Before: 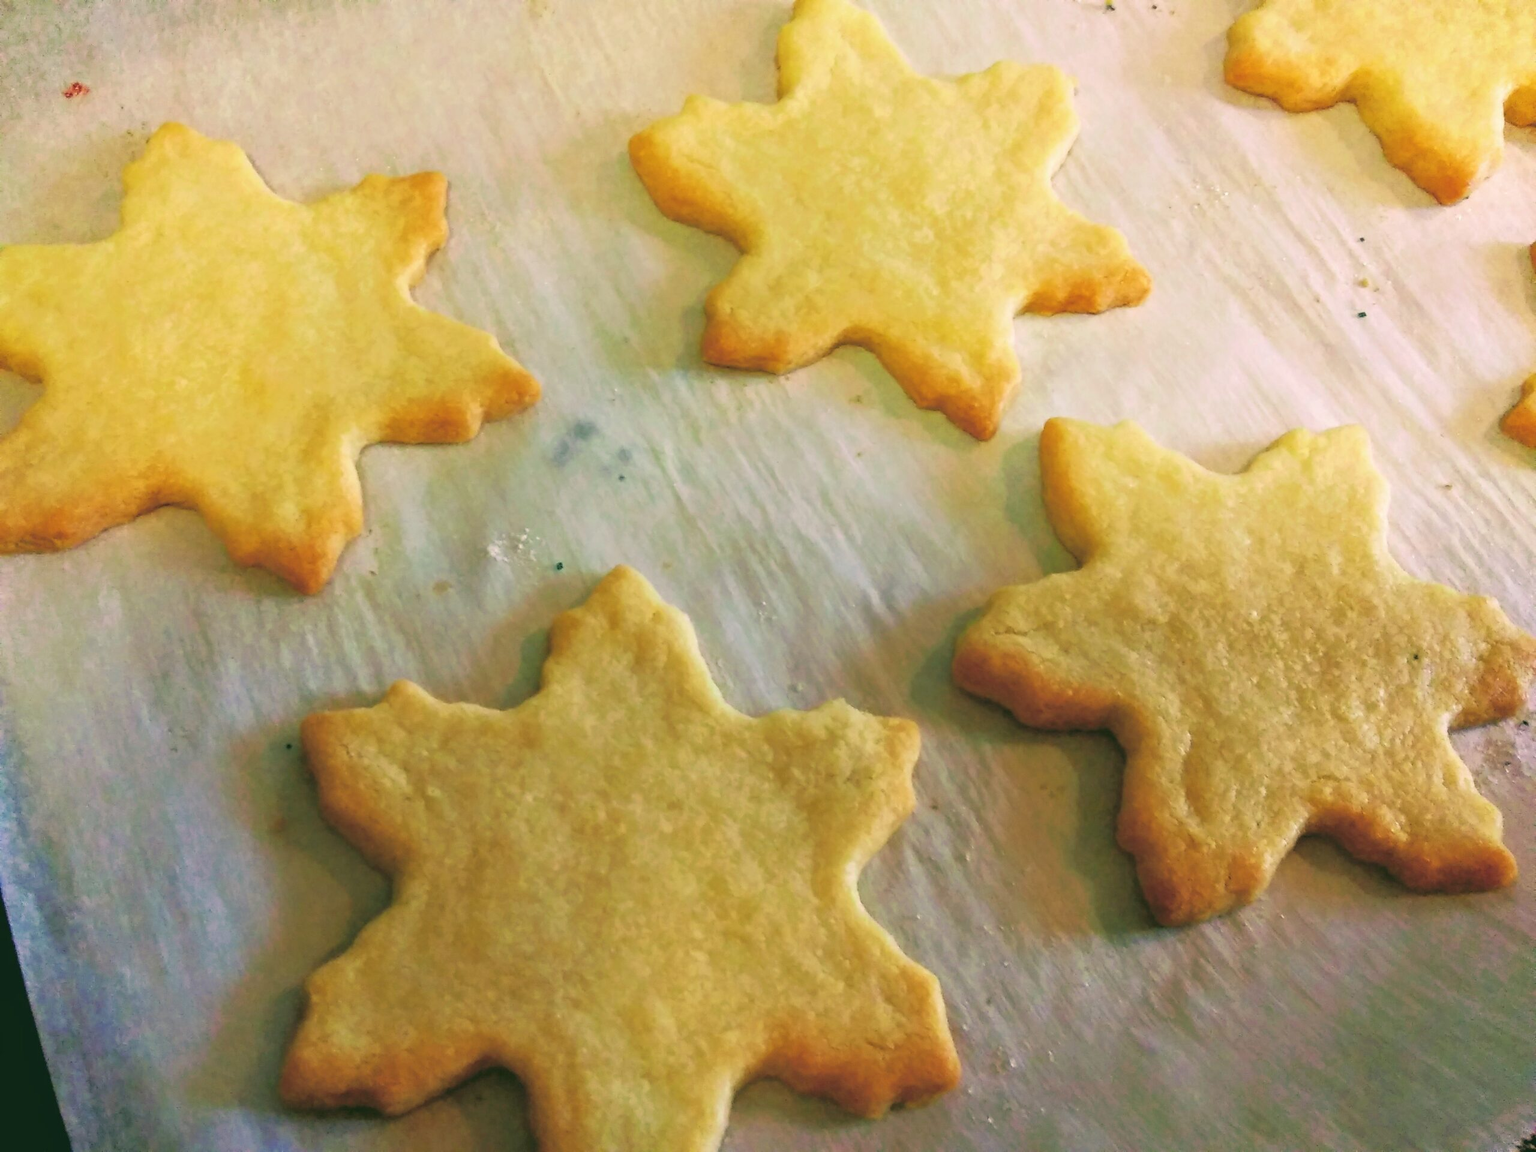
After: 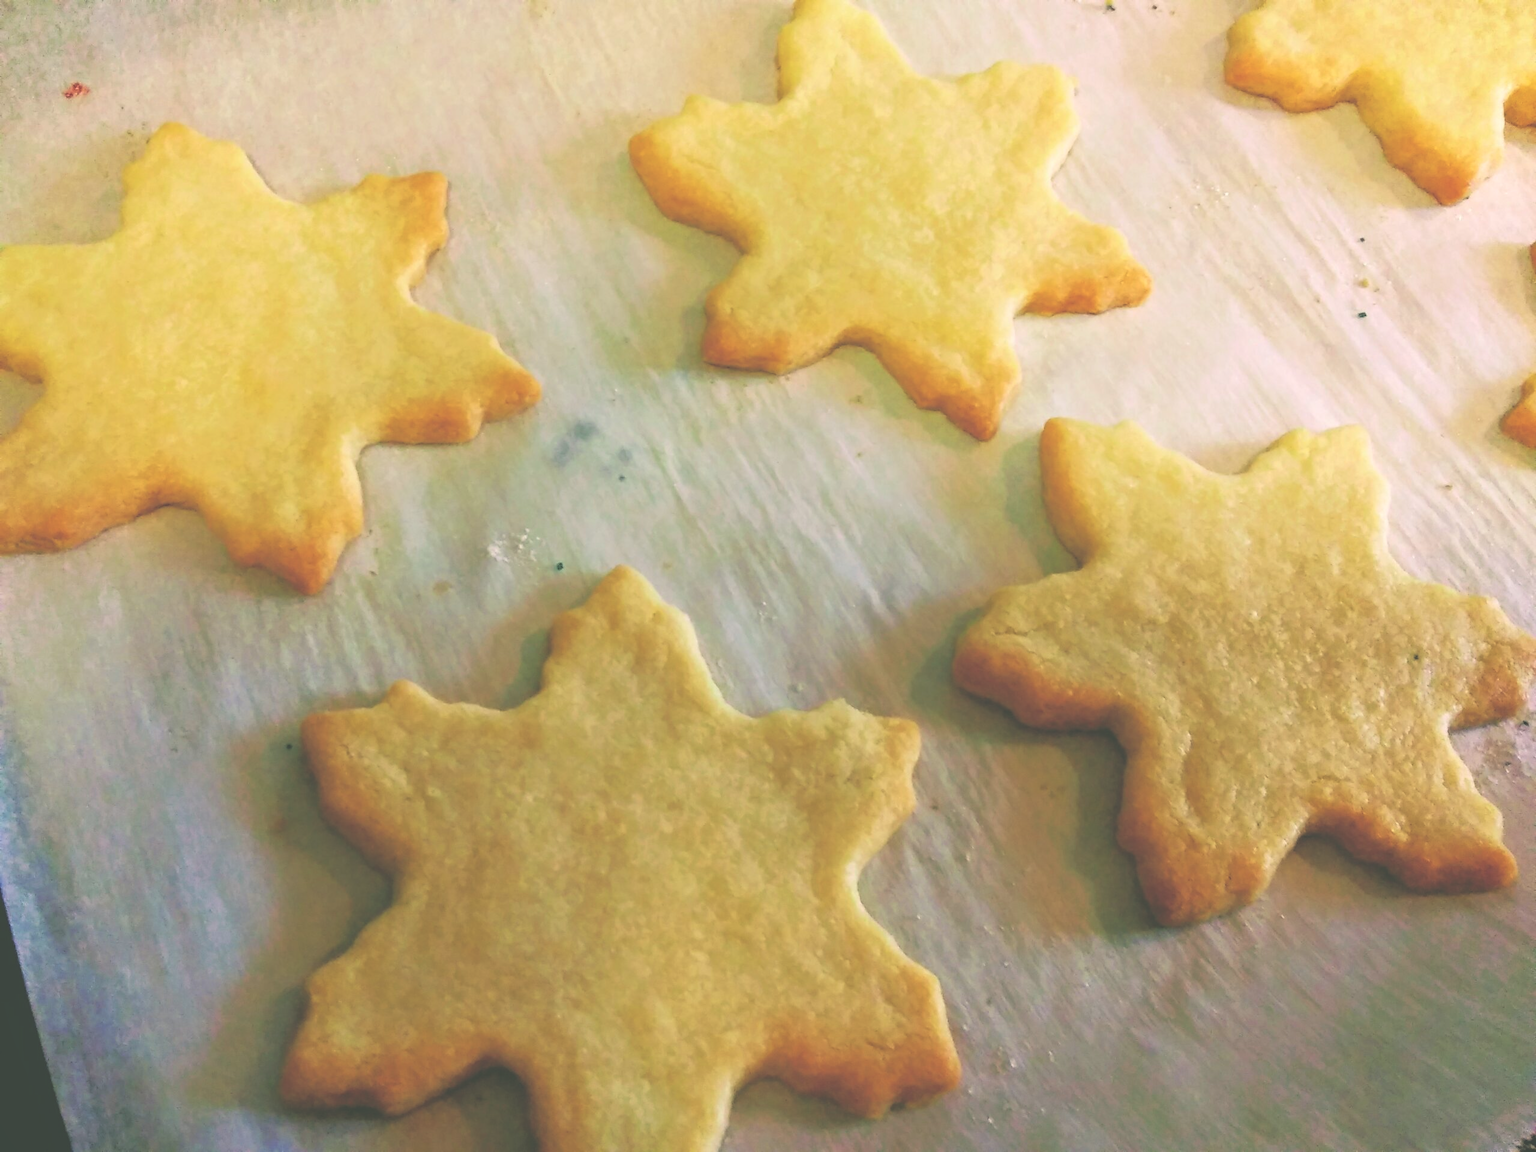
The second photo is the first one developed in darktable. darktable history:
exposure: black level correction -0.041, exposure 0.064 EV, compensate highlight preservation false
white balance: emerald 1
local contrast: mode bilateral grid, contrast 100, coarseness 100, detail 94%, midtone range 0.2
